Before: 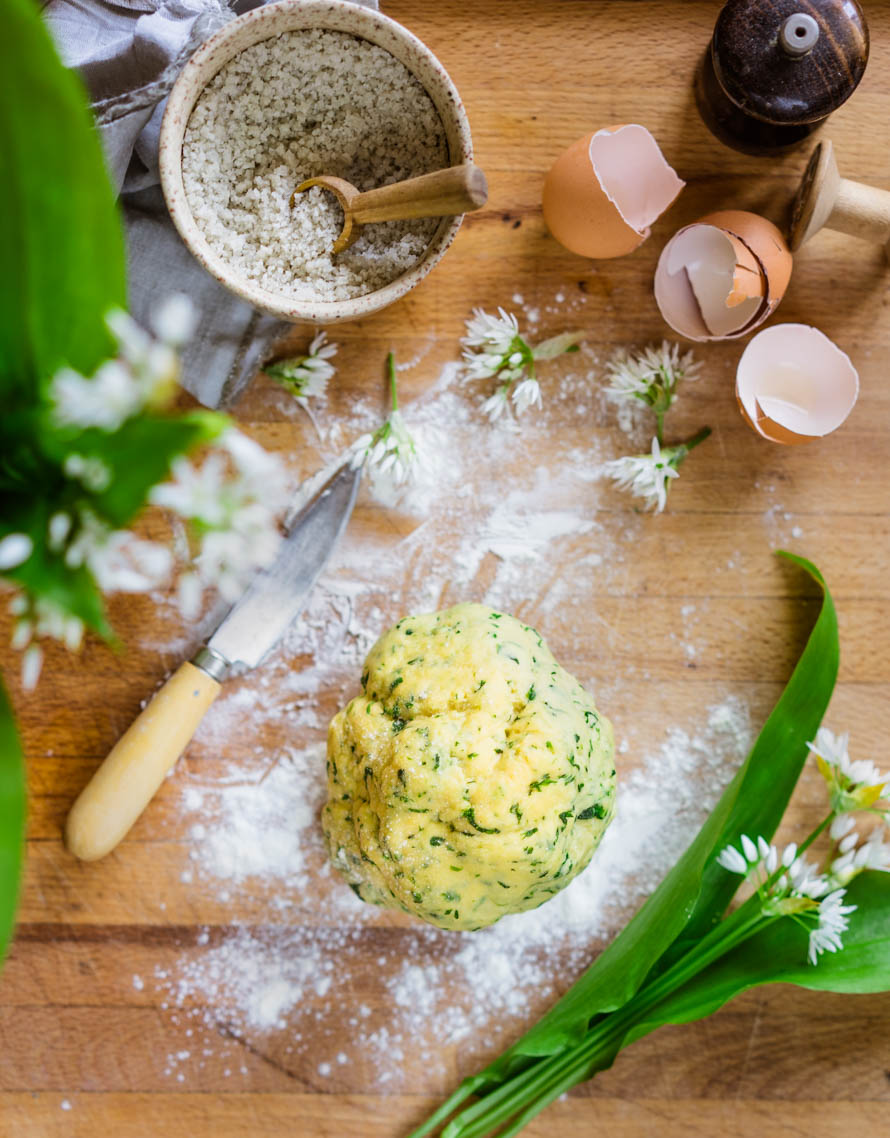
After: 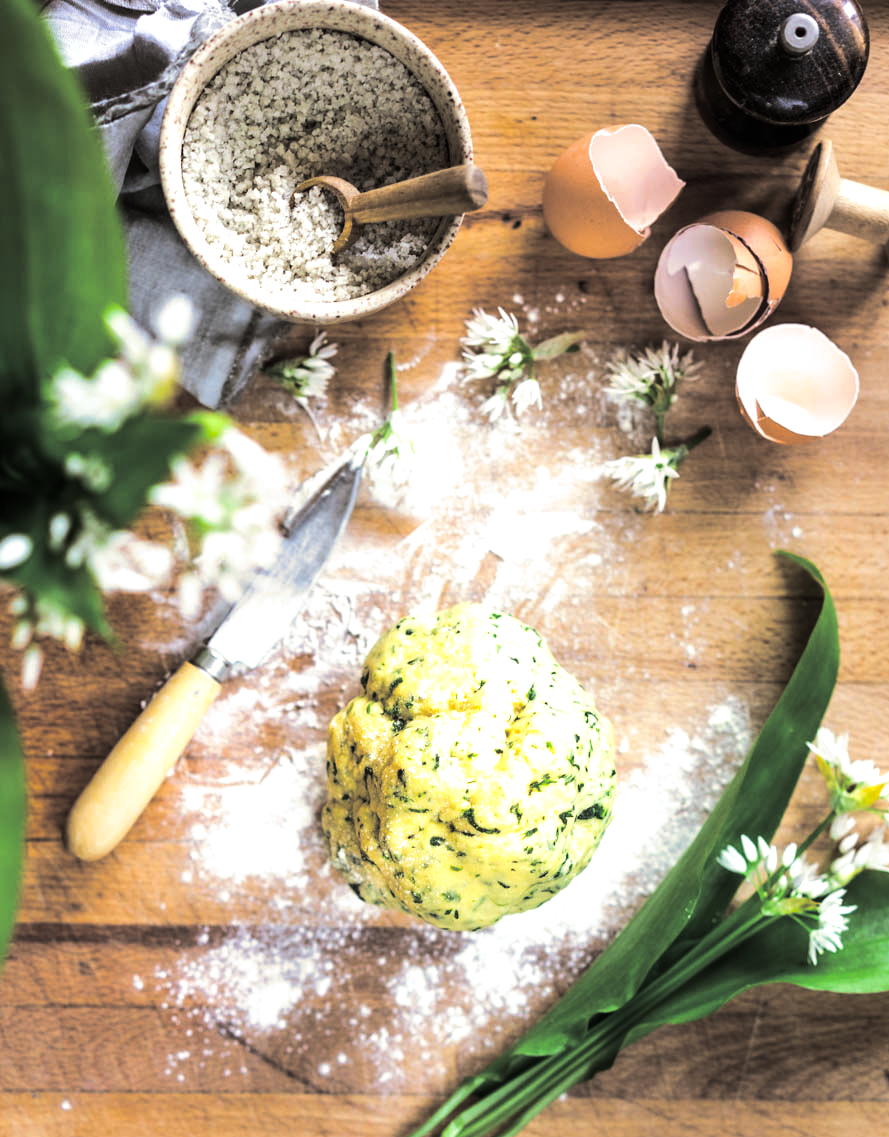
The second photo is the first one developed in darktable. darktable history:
split-toning: shadows › hue 43.2°, shadows › saturation 0, highlights › hue 50.4°, highlights › saturation 1
tone equalizer: -8 EV -0.75 EV, -7 EV -0.7 EV, -6 EV -0.6 EV, -5 EV -0.4 EV, -3 EV 0.4 EV, -2 EV 0.6 EV, -1 EV 0.7 EV, +0 EV 0.75 EV, edges refinement/feathering 500, mask exposure compensation -1.57 EV, preserve details no
